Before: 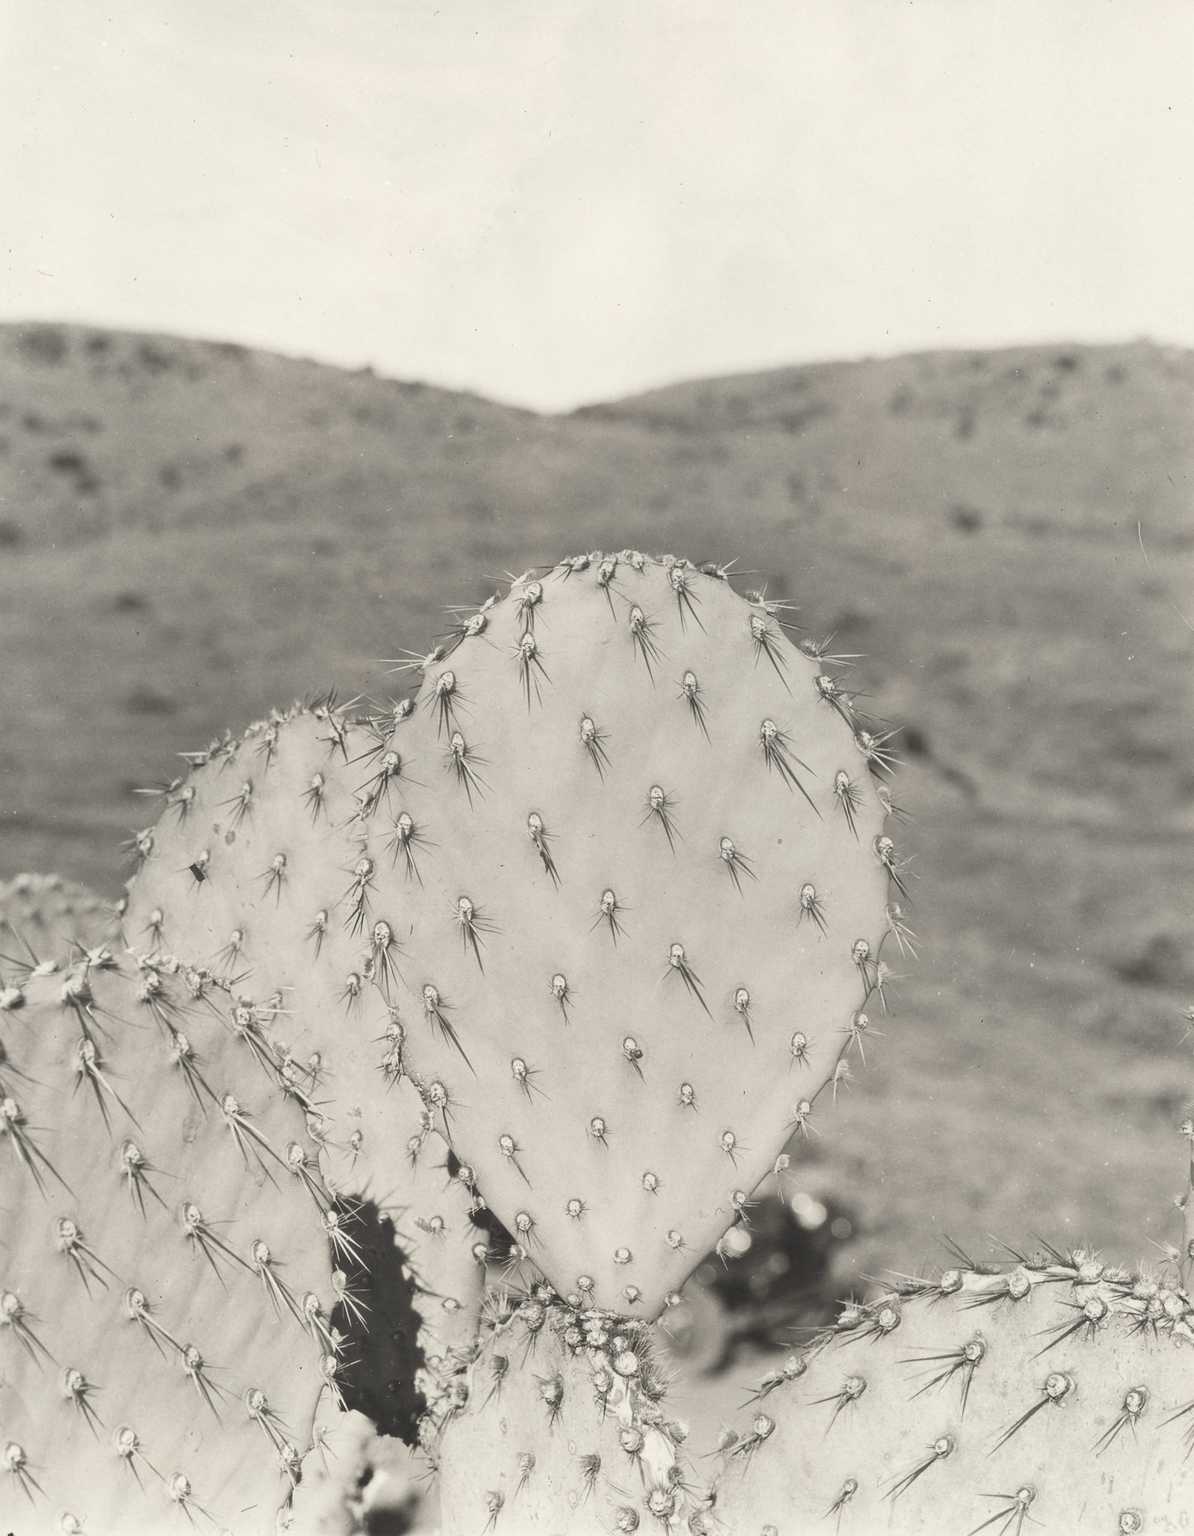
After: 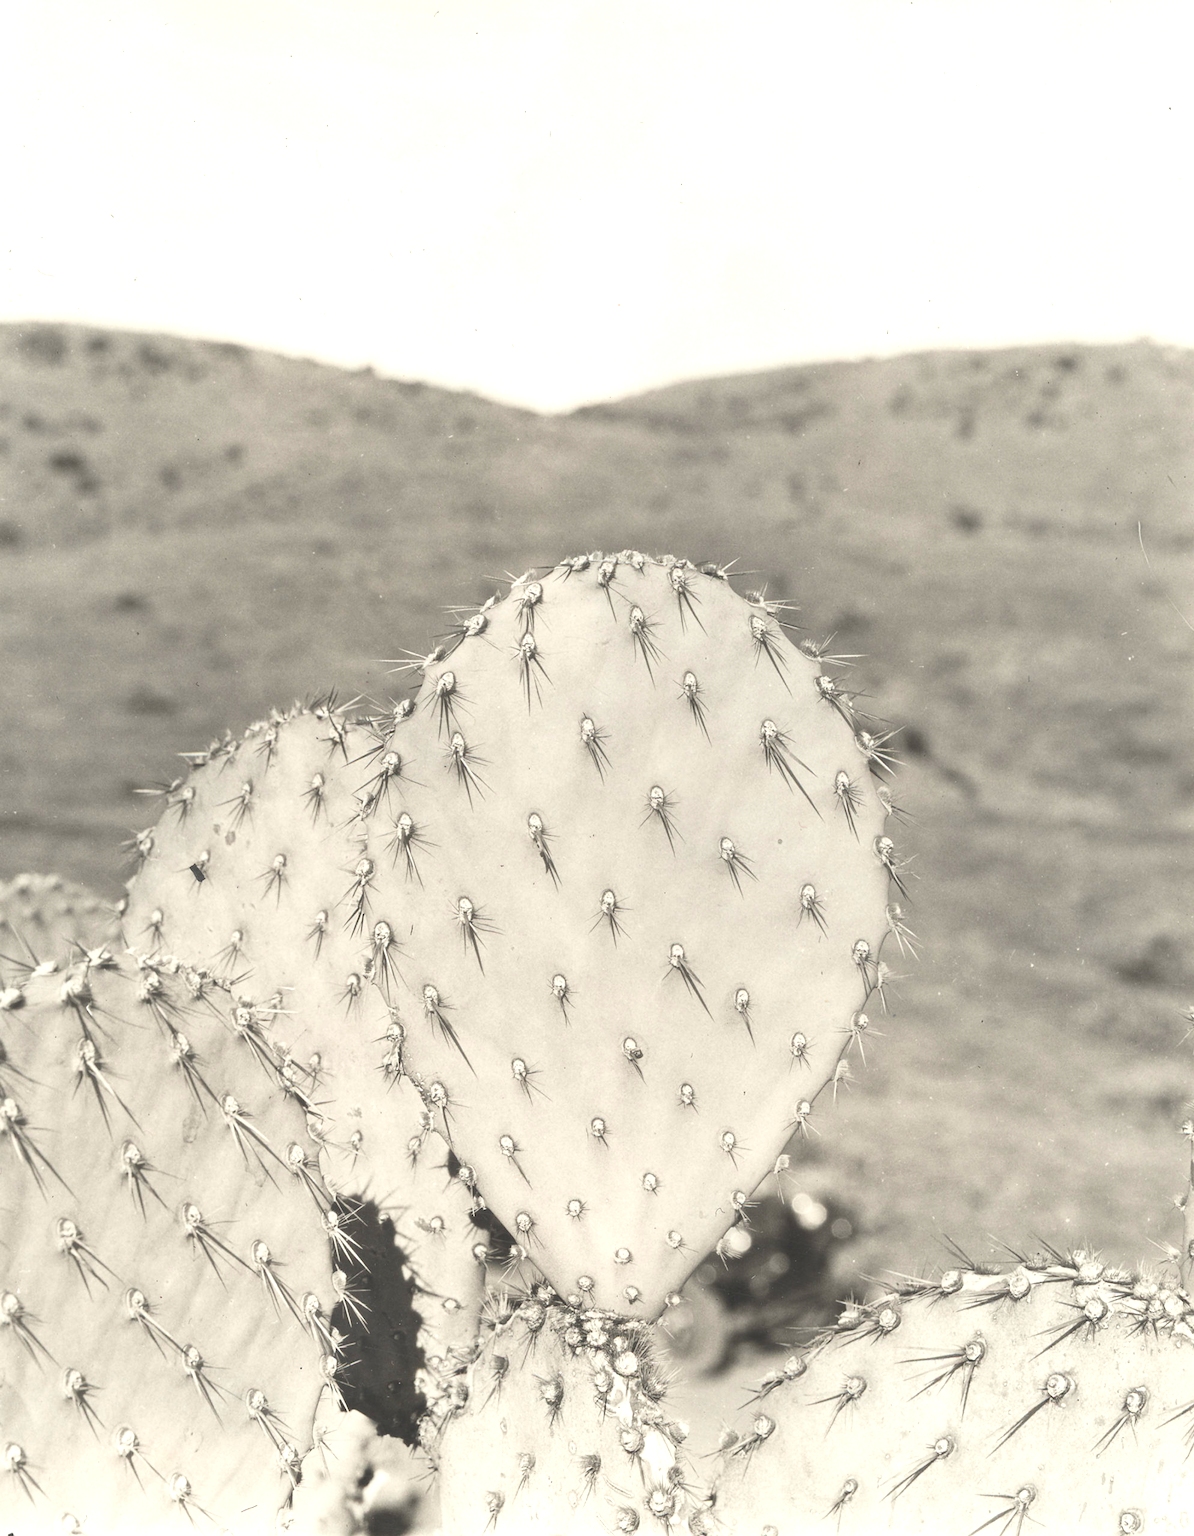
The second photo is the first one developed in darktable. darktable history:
color balance rgb: perceptual saturation grading › global saturation 19.8%, global vibrance 20%
exposure: black level correction 0, exposure 0.499 EV, compensate highlight preservation false
